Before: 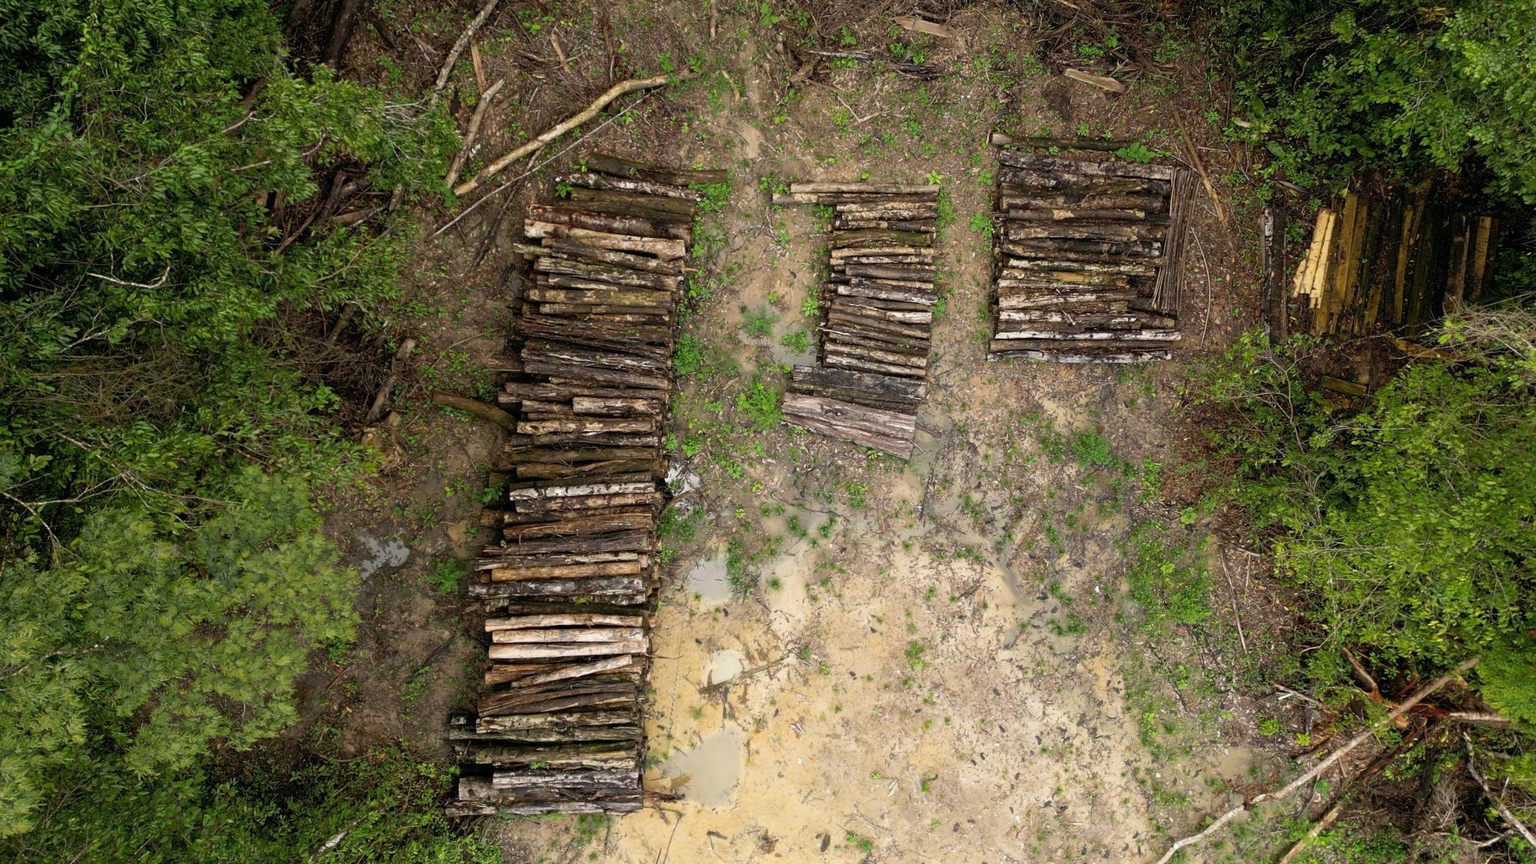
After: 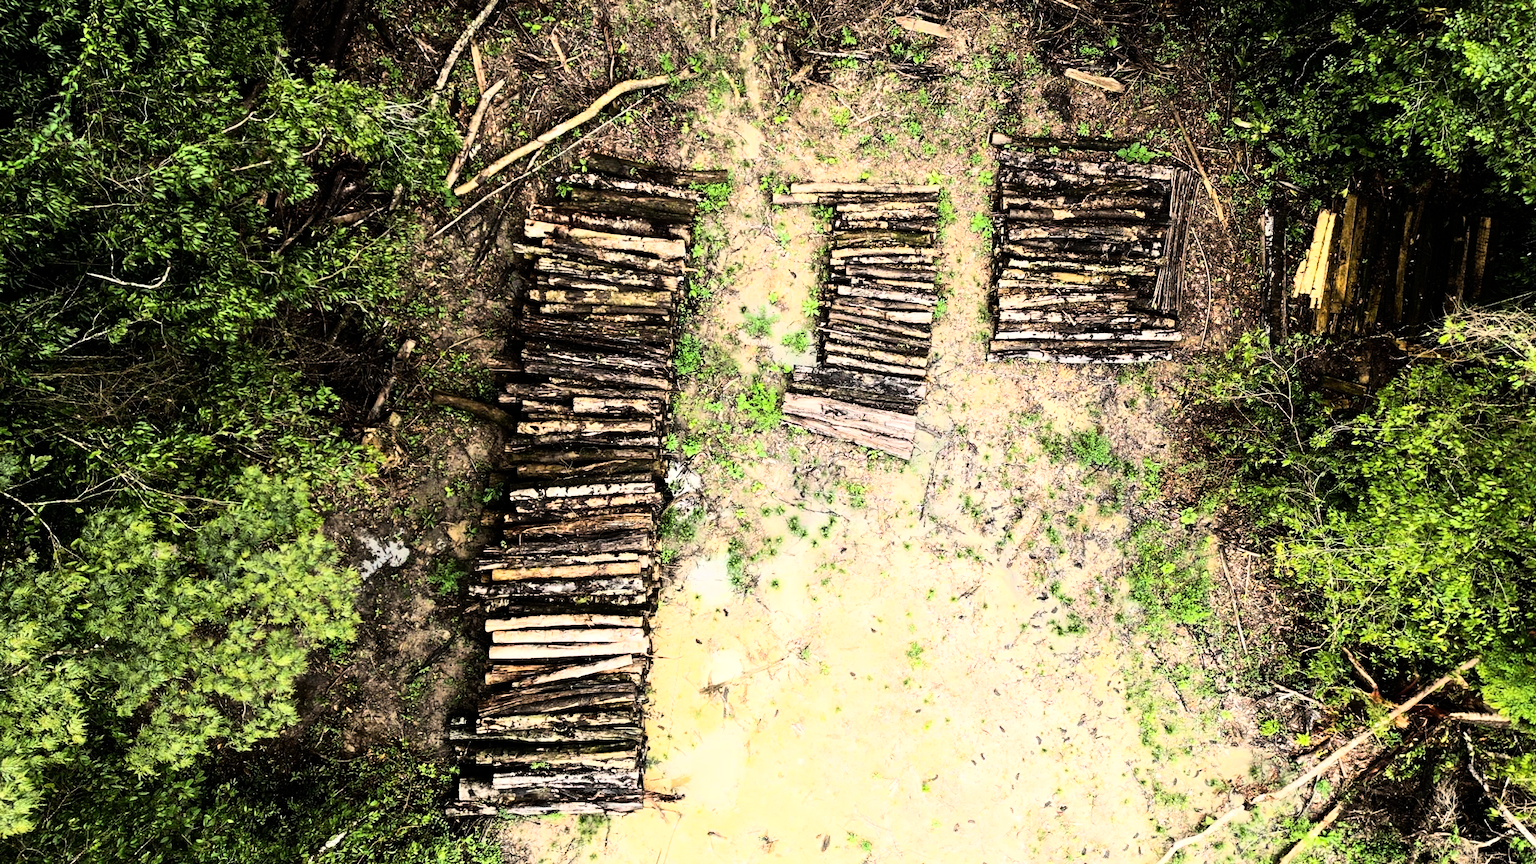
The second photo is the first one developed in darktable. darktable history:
tone equalizer: -8 EV -0.75 EV, -7 EV -0.7 EV, -6 EV -0.6 EV, -5 EV -0.4 EV, -3 EV 0.4 EV, -2 EV 0.6 EV, -1 EV 0.7 EV, +0 EV 0.75 EV, edges refinement/feathering 500, mask exposure compensation -1.57 EV, preserve details no
rgb curve: curves: ch0 [(0, 0) (0.21, 0.15) (0.24, 0.21) (0.5, 0.75) (0.75, 0.96) (0.89, 0.99) (1, 1)]; ch1 [(0, 0.02) (0.21, 0.13) (0.25, 0.2) (0.5, 0.67) (0.75, 0.9) (0.89, 0.97) (1, 1)]; ch2 [(0, 0.02) (0.21, 0.13) (0.25, 0.2) (0.5, 0.67) (0.75, 0.9) (0.89, 0.97) (1, 1)], compensate middle gray true
